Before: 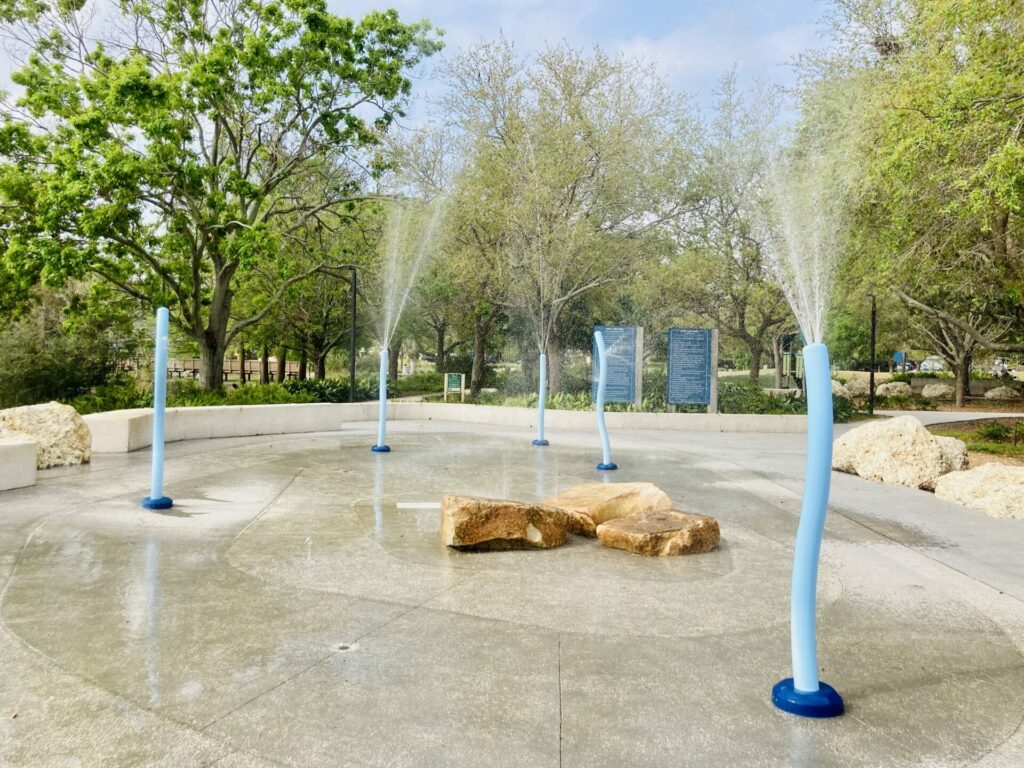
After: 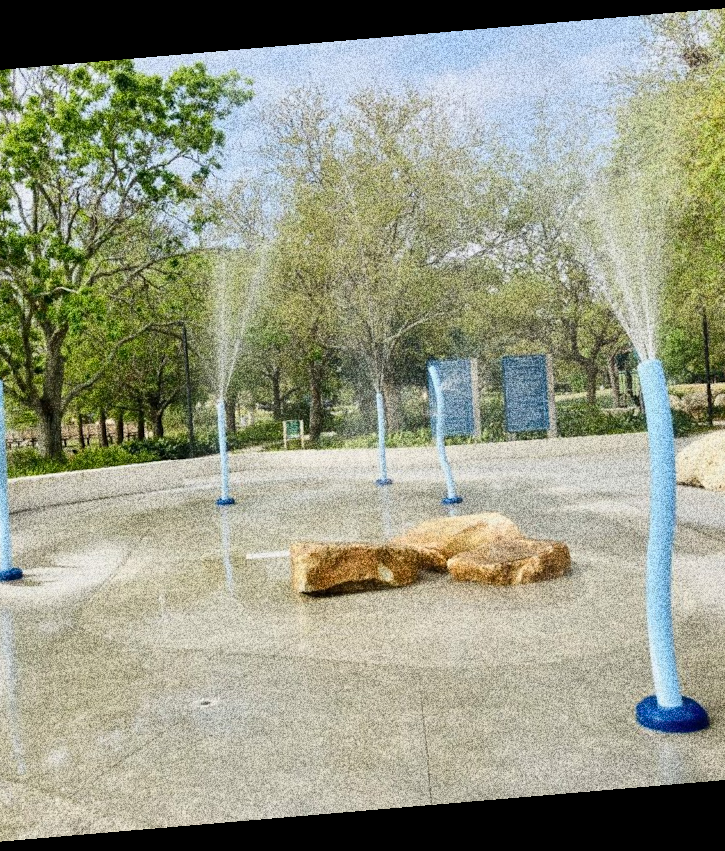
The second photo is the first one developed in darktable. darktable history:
grain: coarseness 30.02 ISO, strength 100%
crop and rotate: left 17.732%, right 15.423%
rotate and perspective: rotation -4.86°, automatic cropping off
